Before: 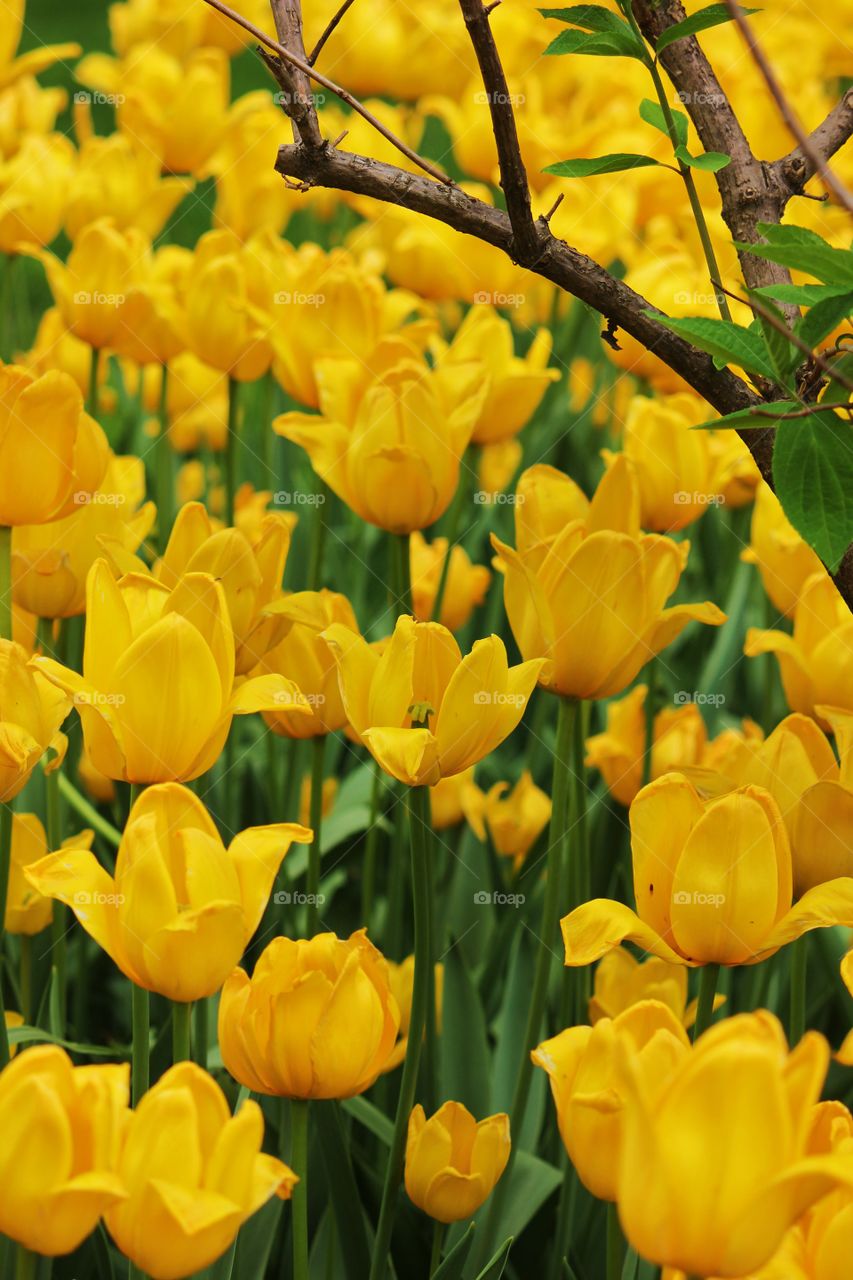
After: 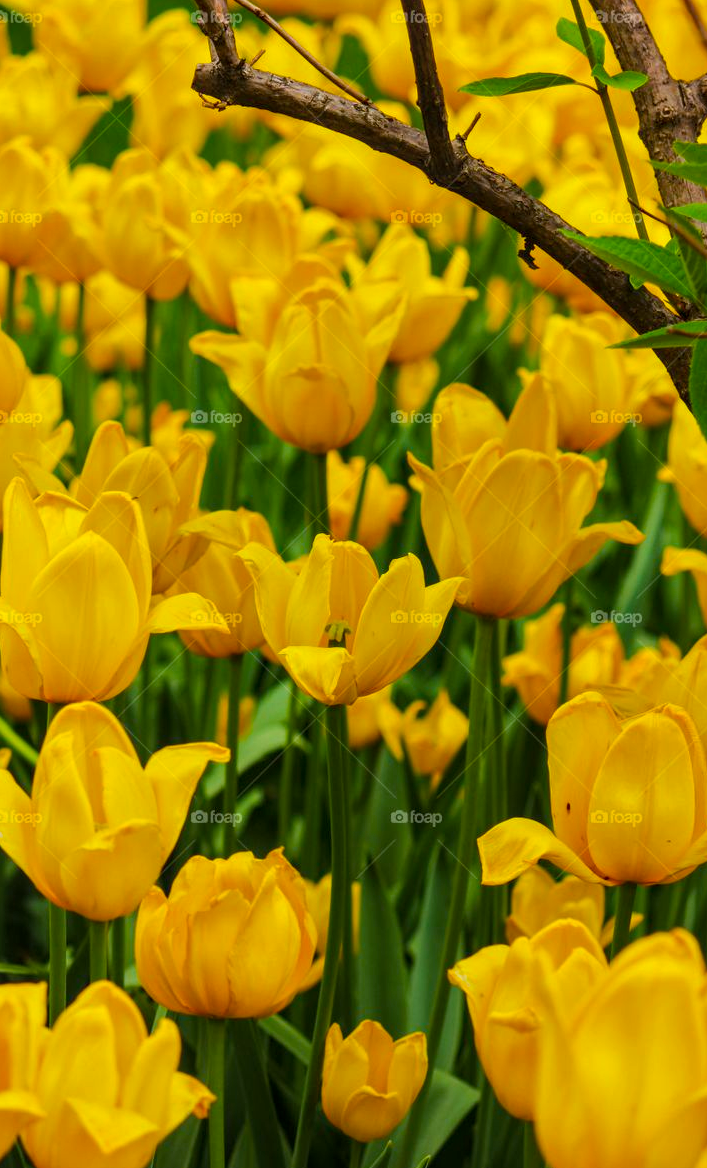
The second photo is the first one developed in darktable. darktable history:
crop: left 9.823%, top 6.331%, right 7.186%, bottom 2.357%
local contrast: on, module defaults
color balance rgb: perceptual saturation grading › global saturation 30.648%, global vibrance 9.215%
